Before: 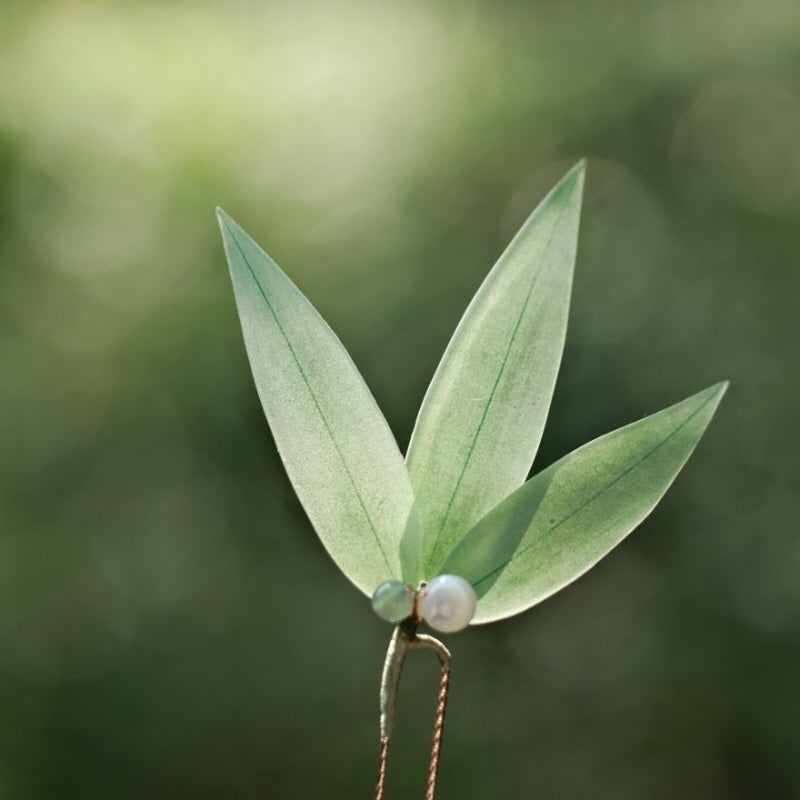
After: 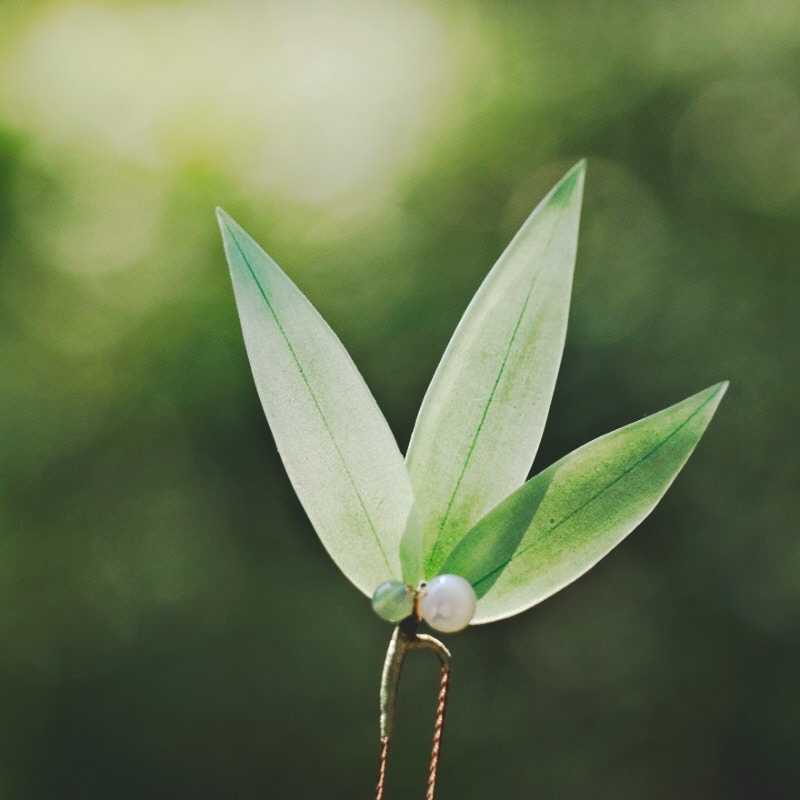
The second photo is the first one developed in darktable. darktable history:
white balance: red 1.009, blue 1.027
tone curve: curves: ch0 [(0, 0) (0.003, 0.15) (0.011, 0.151) (0.025, 0.15) (0.044, 0.15) (0.069, 0.151) (0.1, 0.153) (0.136, 0.16) (0.177, 0.183) (0.224, 0.21) (0.277, 0.253) (0.335, 0.309) (0.399, 0.389) (0.468, 0.479) (0.543, 0.58) (0.623, 0.677) (0.709, 0.747) (0.801, 0.808) (0.898, 0.87) (1, 1)], preserve colors none
contrast brightness saturation: contrast 0.04, saturation 0.16
